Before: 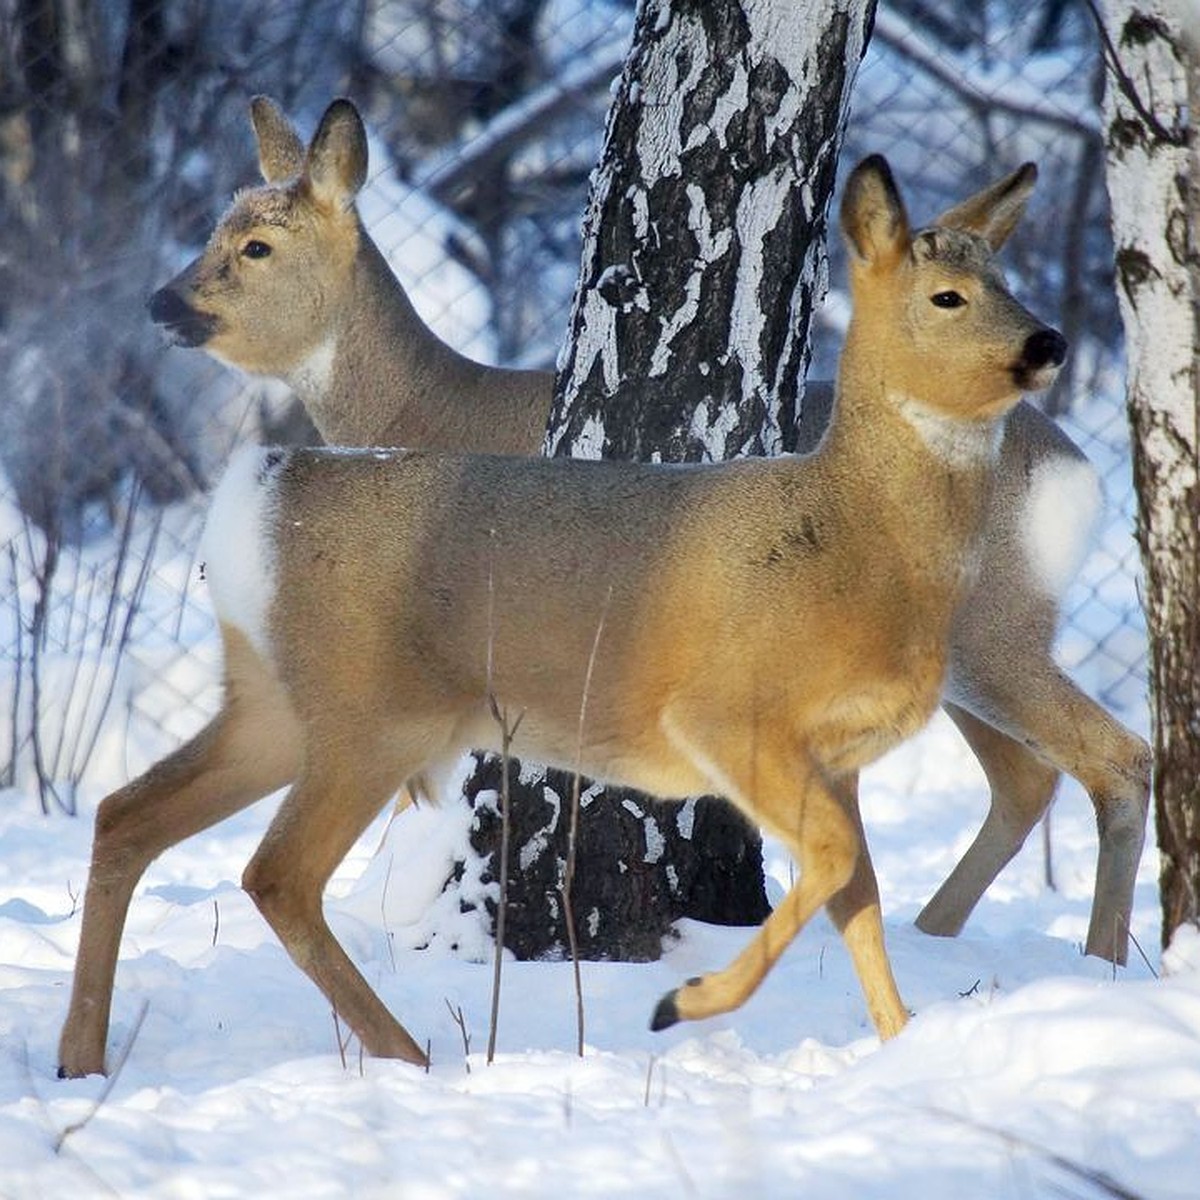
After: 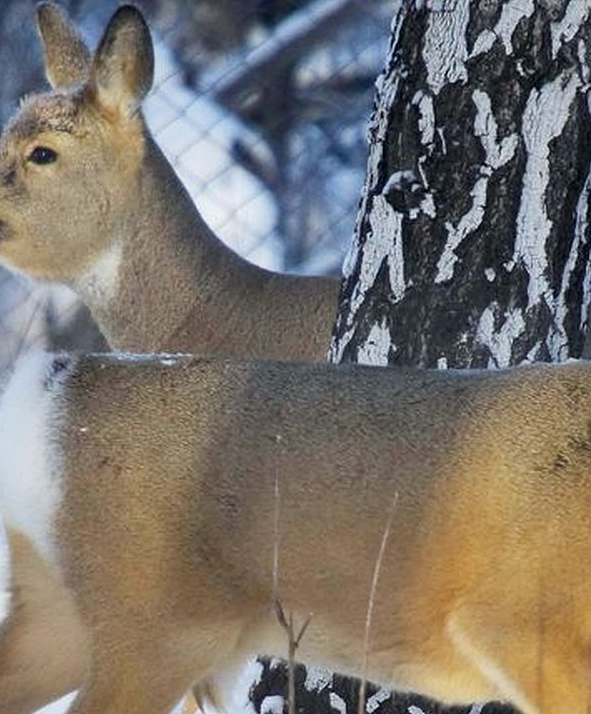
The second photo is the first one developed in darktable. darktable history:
crop: left 17.914%, top 7.911%, right 32.833%, bottom 32.586%
